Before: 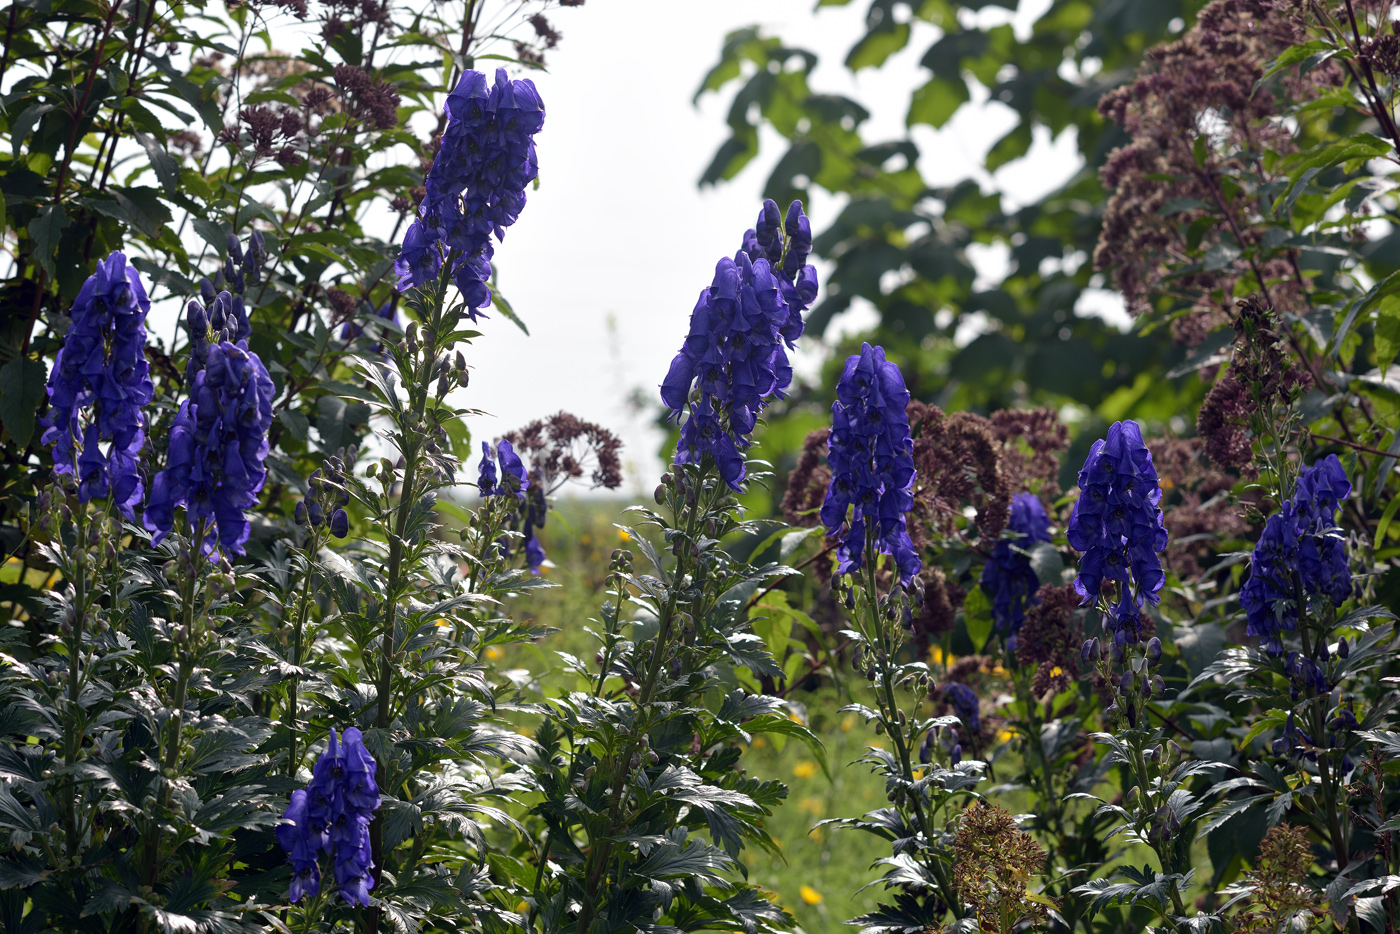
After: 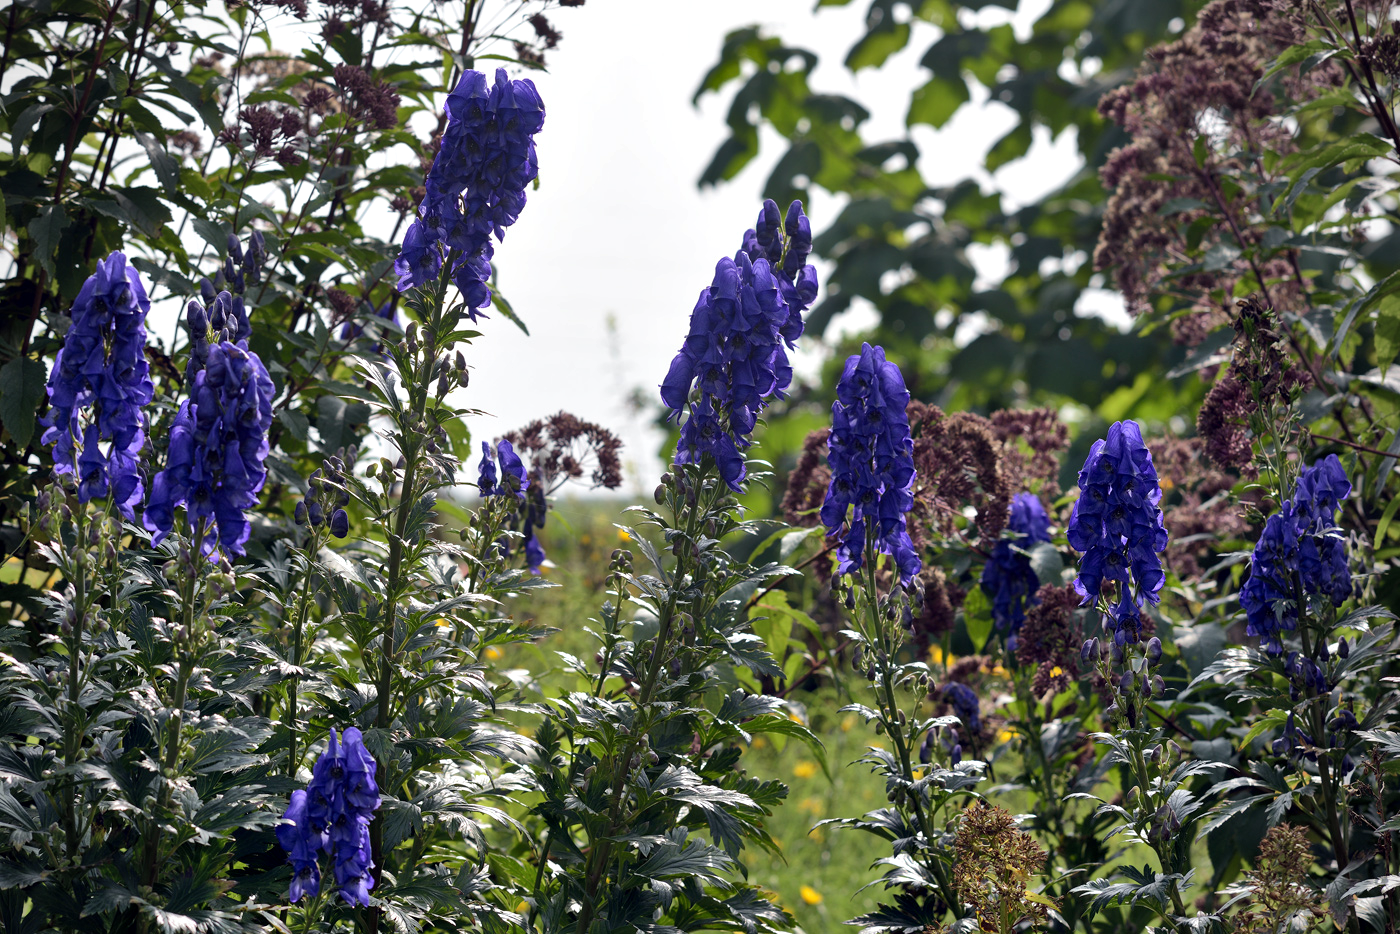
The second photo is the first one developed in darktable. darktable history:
vignetting: fall-off radius 63.6%
shadows and highlights: soften with gaussian
contrast equalizer: octaves 7, y [[0.6 ×6], [0.55 ×6], [0 ×6], [0 ×6], [0 ×6]], mix 0.2
